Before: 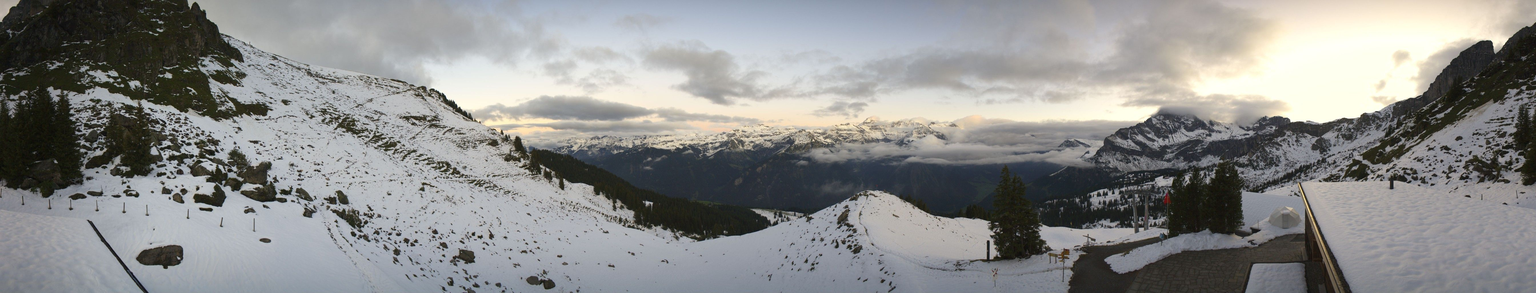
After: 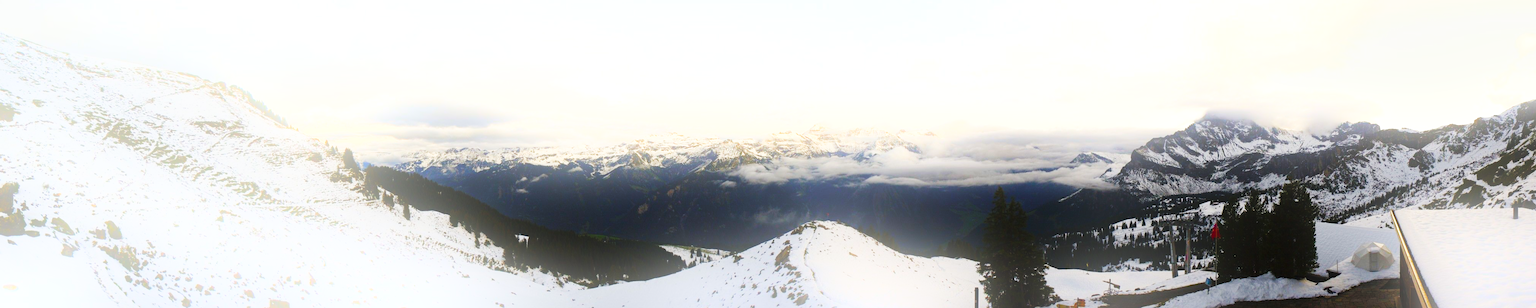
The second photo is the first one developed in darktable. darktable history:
bloom: on, module defaults
base curve: curves: ch0 [(0, 0) (0.036, 0.025) (0.121, 0.166) (0.206, 0.329) (0.605, 0.79) (1, 1)], preserve colors none
crop: left 16.768%, top 8.653%, right 8.362%, bottom 12.485%
color balance rgb: perceptual saturation grading › highlights -29.58%, perceptual saturation grading › mid-tones 29.47%, perceptual saturation grading › shadows 59.73%, perceptual brilliance grading › global brilliance -17.79%, perceptual brilliance grading › highlights 28.73%, global vibrance 15.44%
